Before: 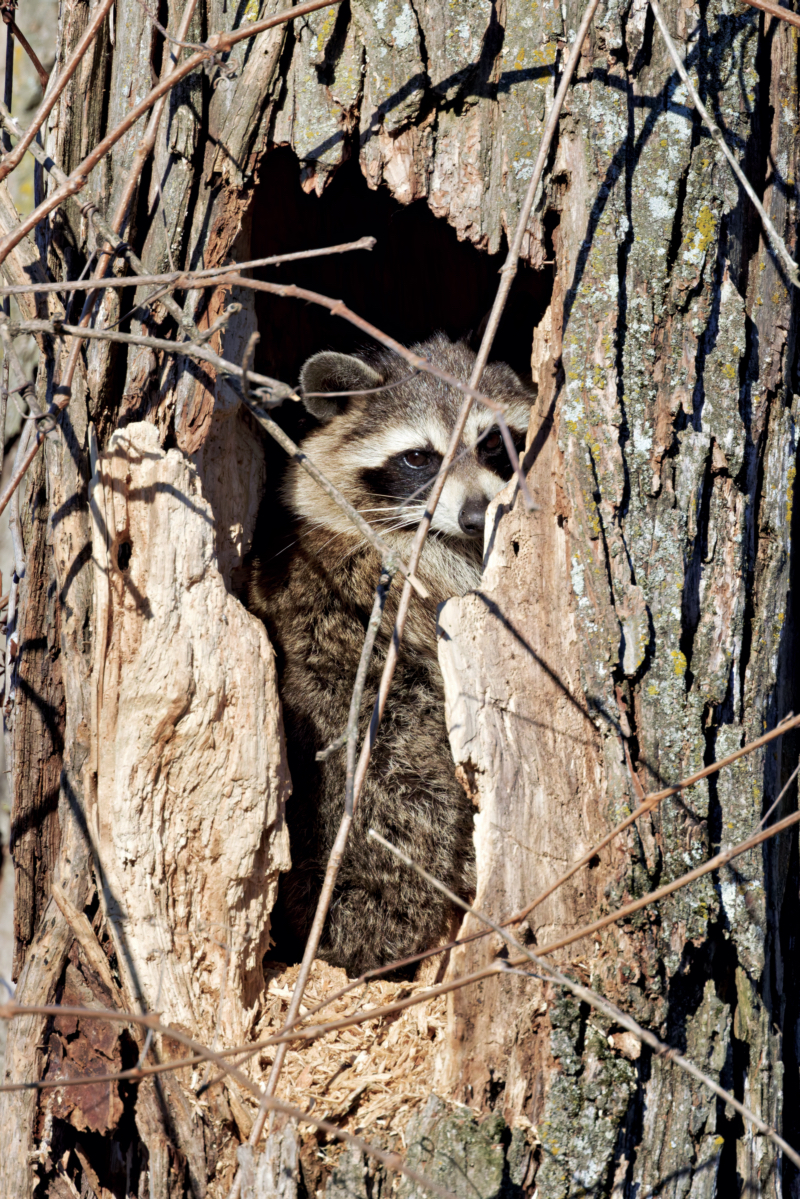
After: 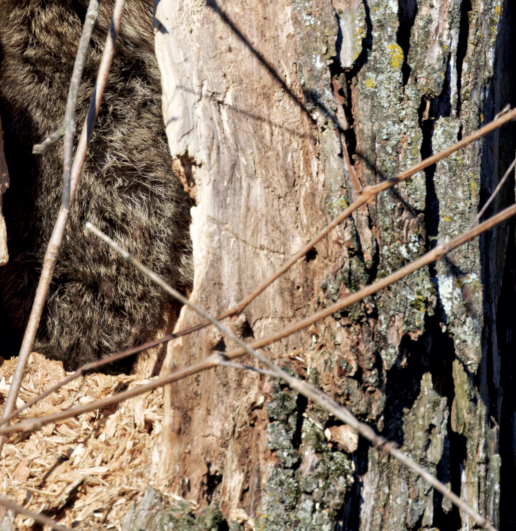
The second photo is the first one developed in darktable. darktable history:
crop and rotate: left 35.459%, top 50.698%, bottom 4.988%
